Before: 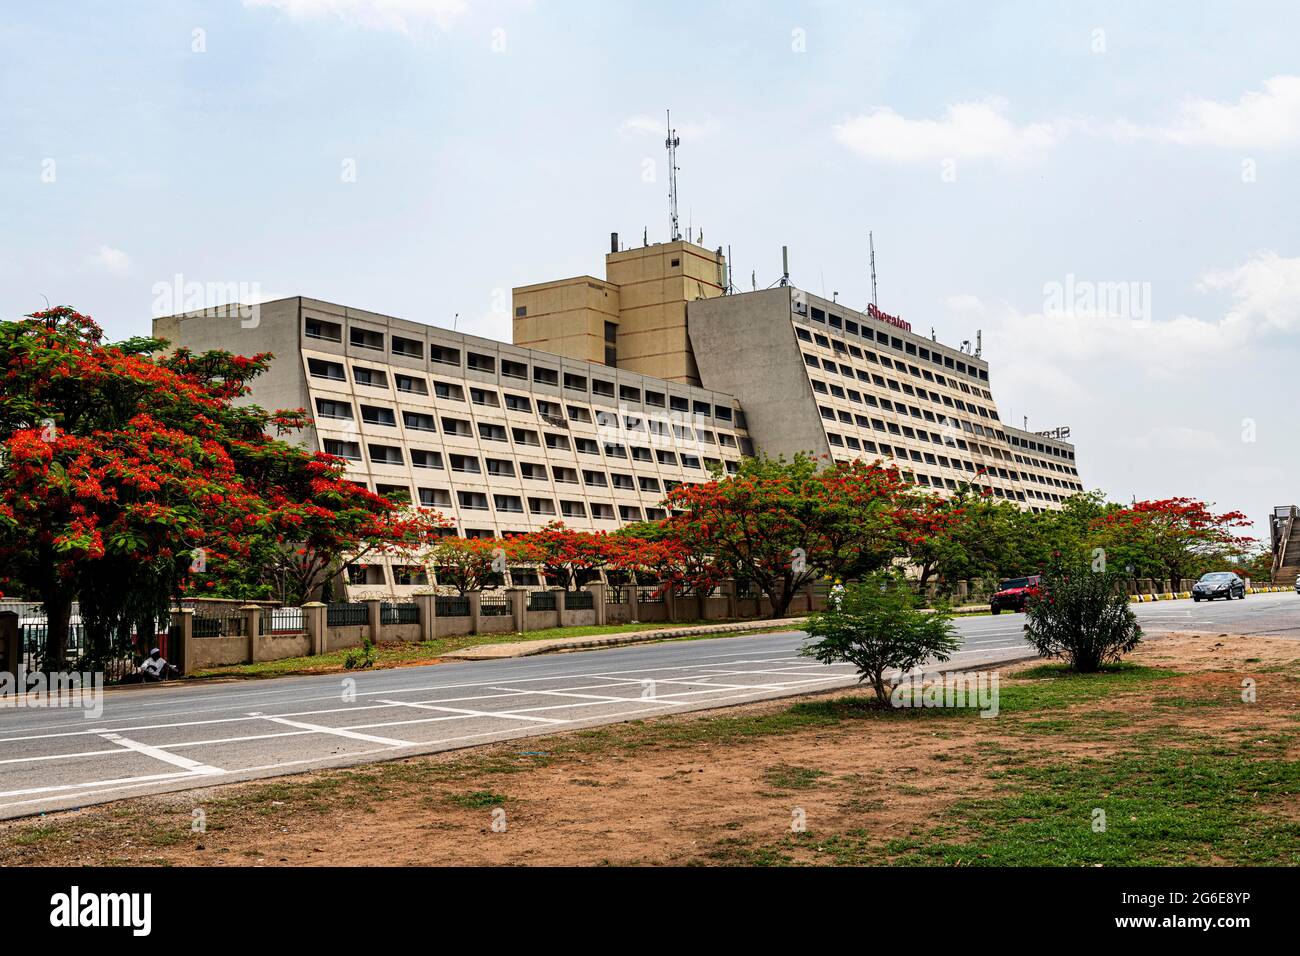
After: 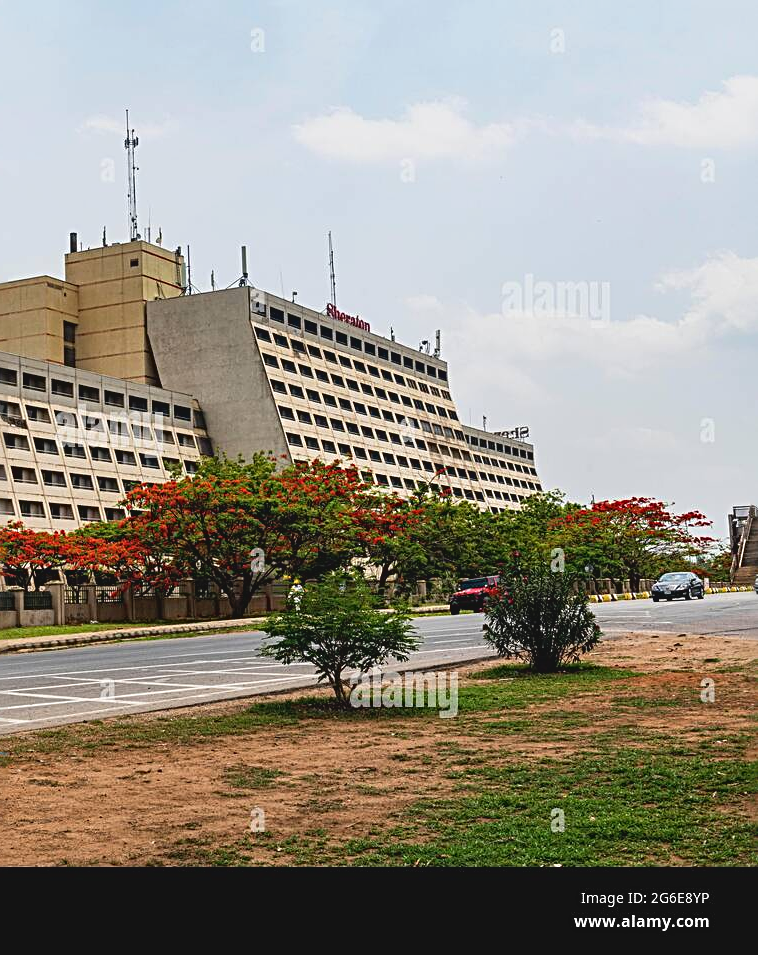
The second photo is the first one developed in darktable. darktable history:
contrast brightness saturation: contrast -0.112
crop: left 41.685%
sharpen: radius 3.089
